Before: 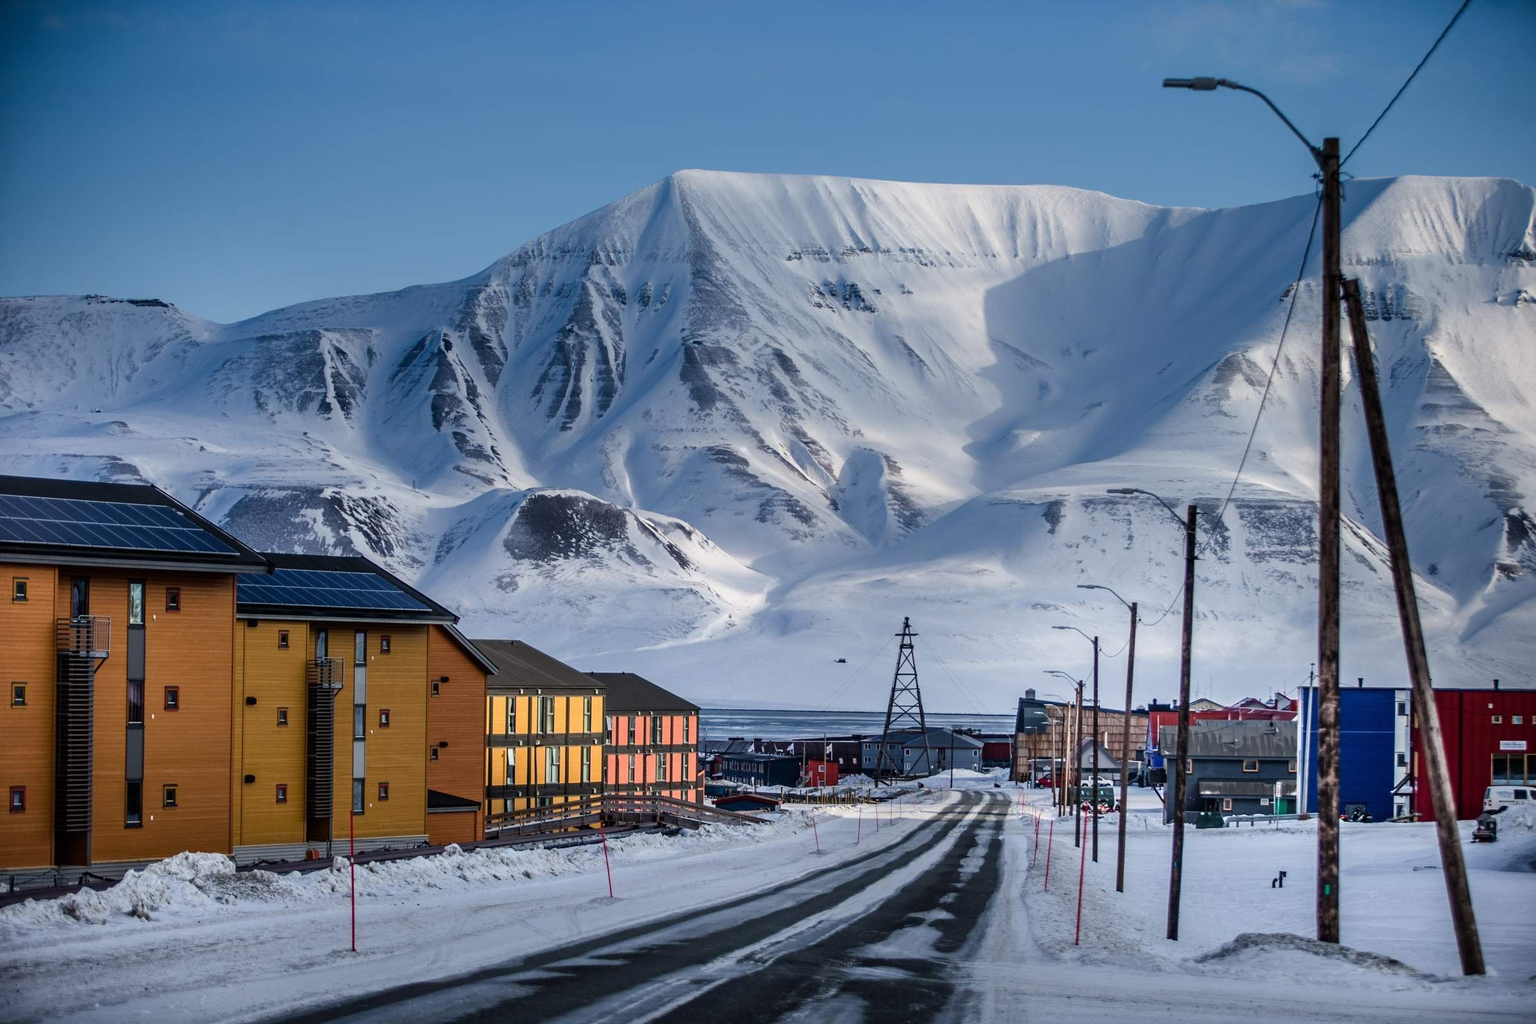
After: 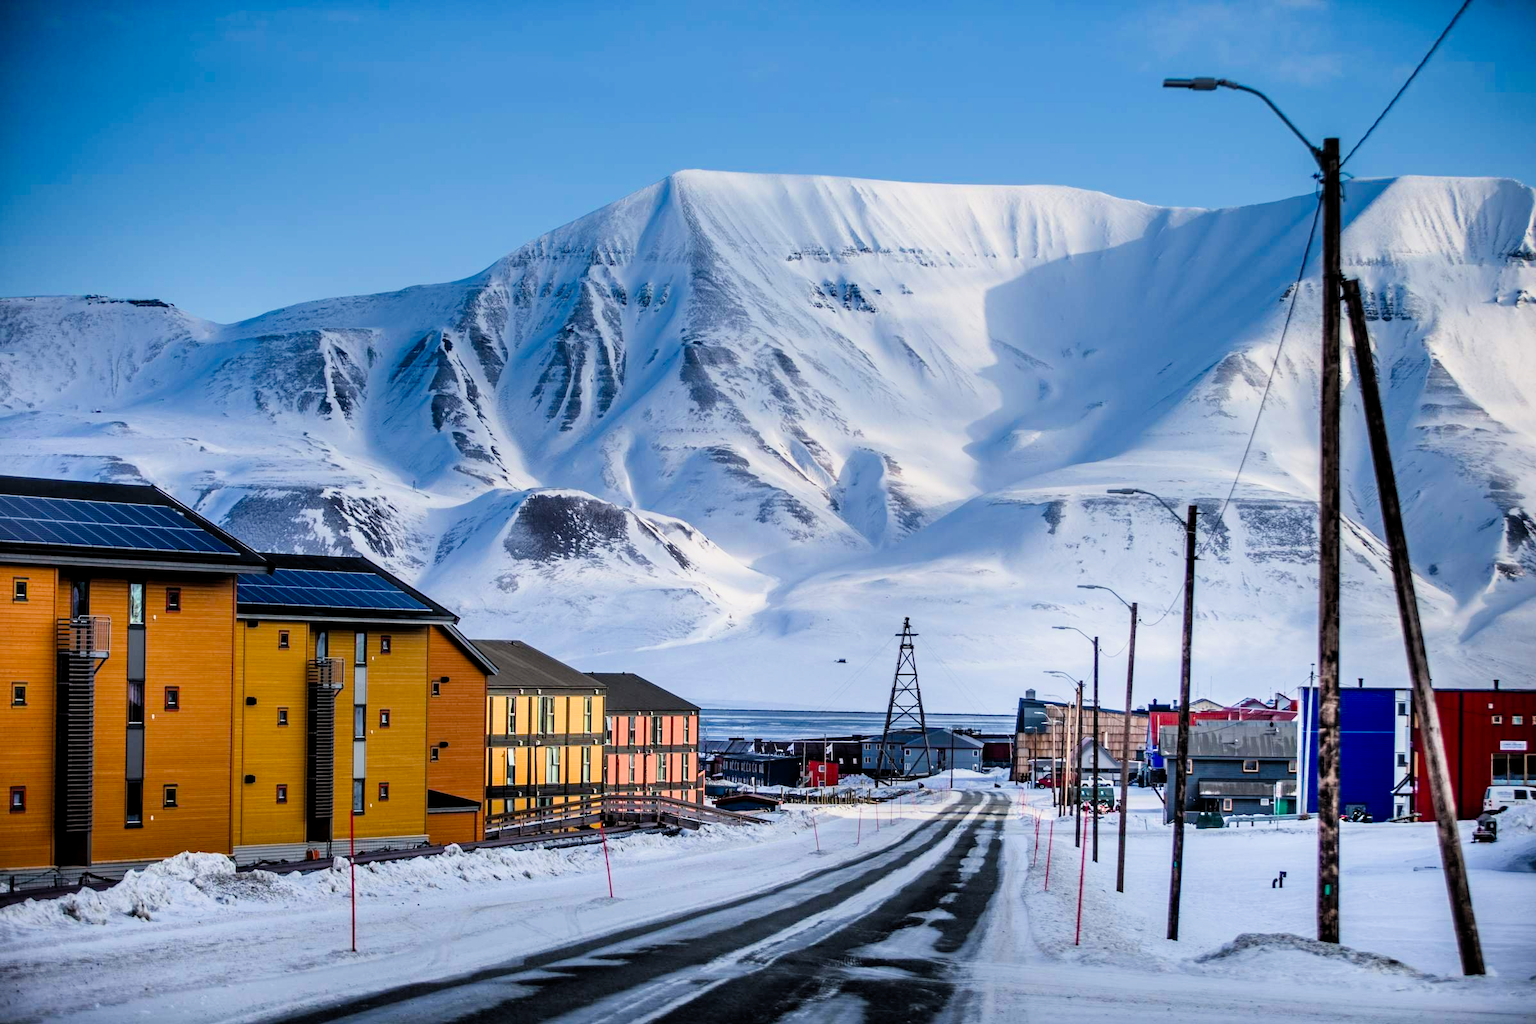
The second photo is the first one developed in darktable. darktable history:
exposure: exposure 0.769 EV, compensate highlight preservation false
filmic rgb: black relative exposure -7.72 EV, white relative exposure 4.35 EV, target black luminance 0%, hardness 3.75, latitude 50.63%, contrast 1.071, highlights saturation mix 8.64%, shadows ↔ highlights balance -0.234%, color science v4 (2020)
sharpen: radius 2.891, amount 0.882, threshold 47.192
